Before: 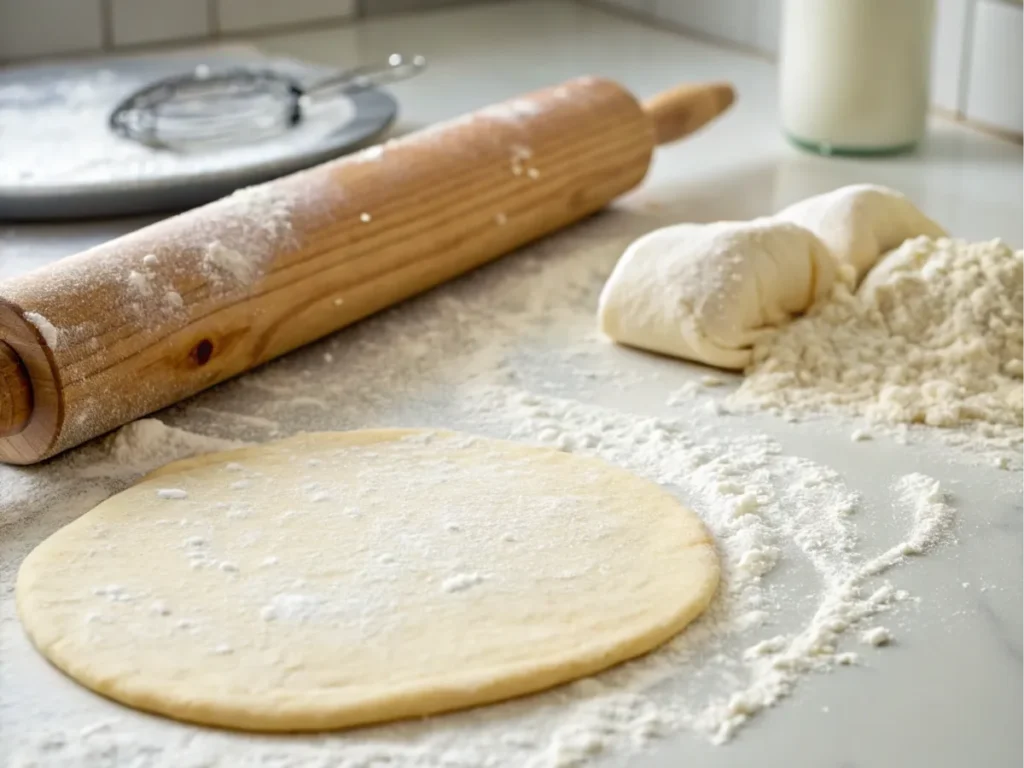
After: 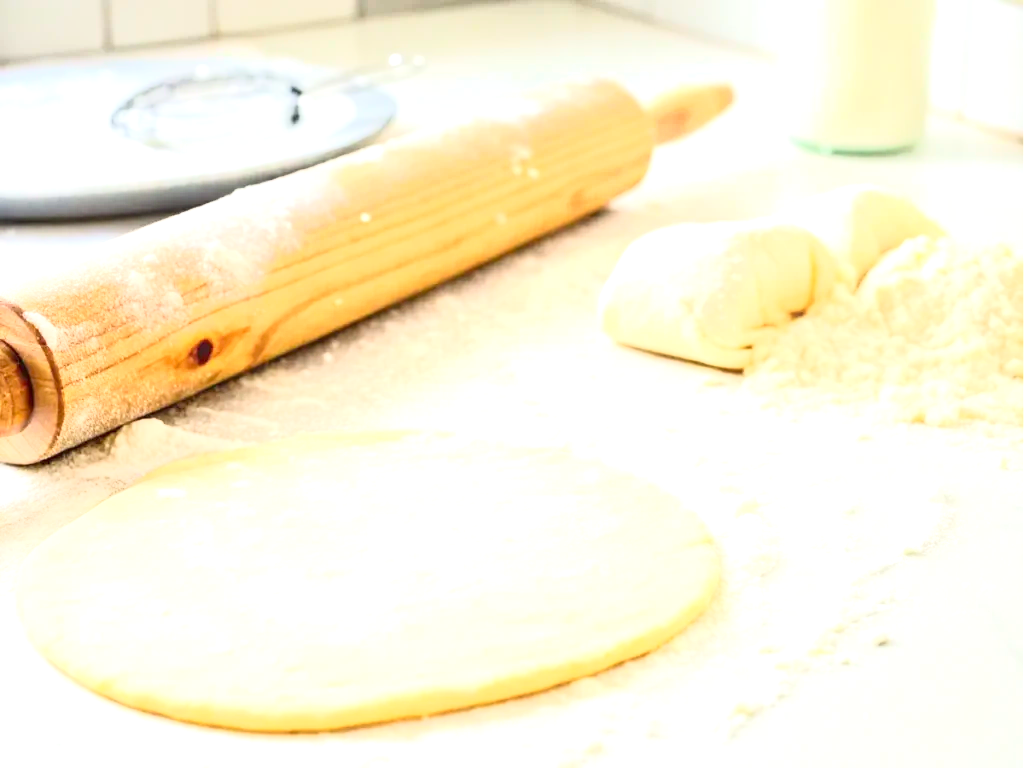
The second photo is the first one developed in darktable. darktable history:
base curve: curves: ch0 [(0, 0) (0.088, 0.125) (0.176, 0.251) (0.354, 0.501) (0.613, 0.749) (1, 0.877)]
exposure: exposure 1.995 EV, compensate highlight preservation false
tone curve: curves: ch0 [(0, 0) (0.003, 0.01) (0.011, 0.015) (0.025, 0.023) (0.044, 0.037) (0.069, 0.055) (0.1, 0.08) (0.136, 0.114) (0.177, 0.155) (0.224, 0.201) (0.277, 0.254) (0.335, 0.319) (0.399, 0.387) (0.468, 0.459) (0.543, 0.544) (0.623, 0.634) (0.709, 0.731) (0.801, 0.827) (0.898, 0.921) (1, 1)], color space Lab, independent channels, preserve colors none
